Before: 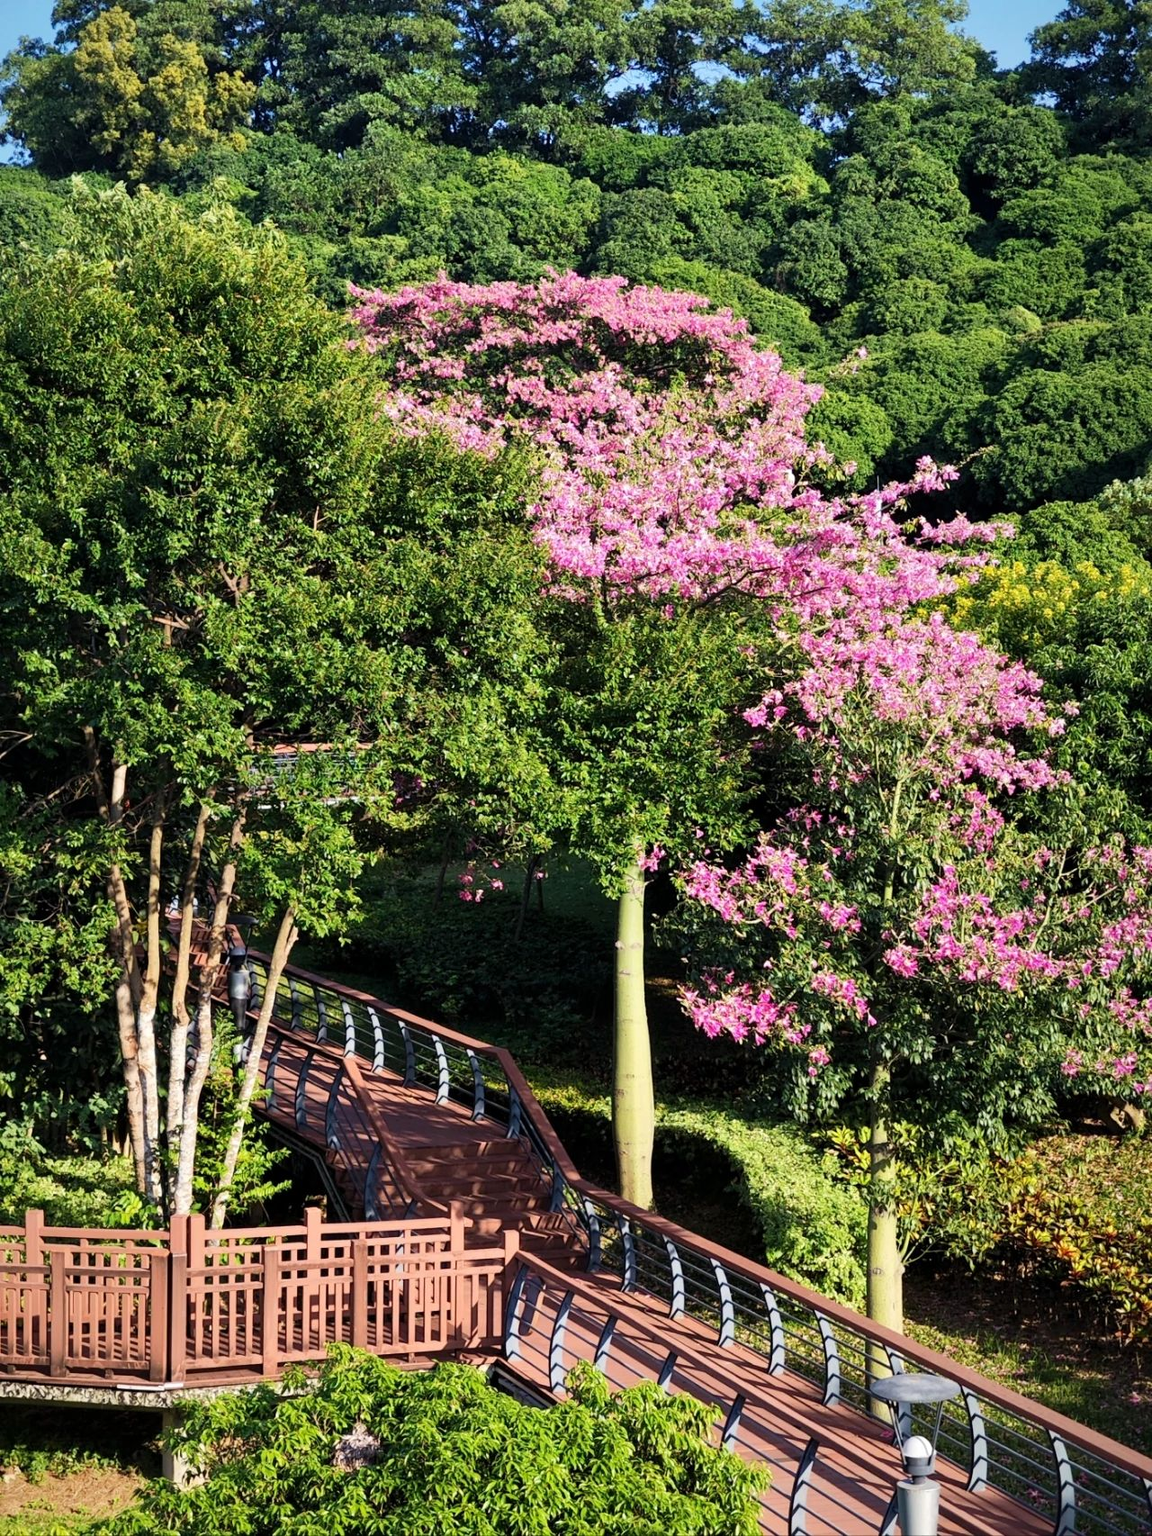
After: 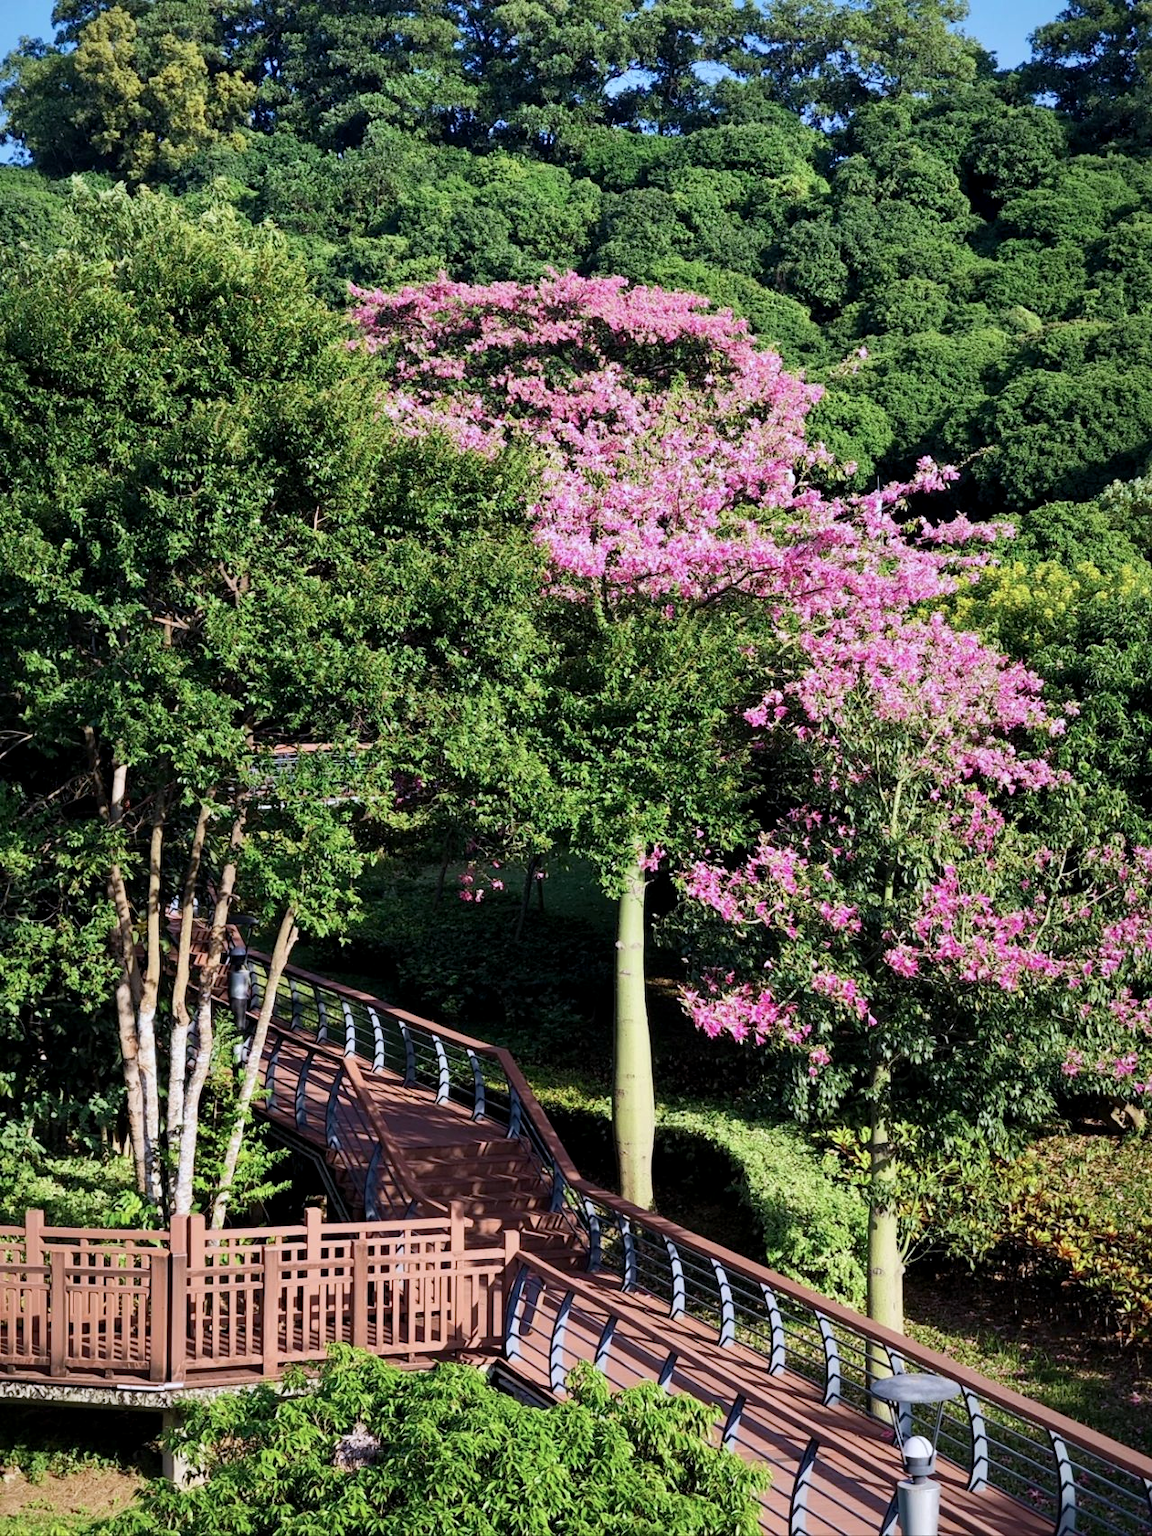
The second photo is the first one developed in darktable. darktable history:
exposure: black level correction 0.002, exposure -0.1 EV, compensate highlight preservation false
color zones: curves: ch1 [(0.113, 0.438) (0.75, 0.5)]; ch2 [(0.12, 0.526) (0.75, 0.5)]
color calibration: illuminant as shot in camera, x 0.358, y 0.373, temperature 4628.91 K
